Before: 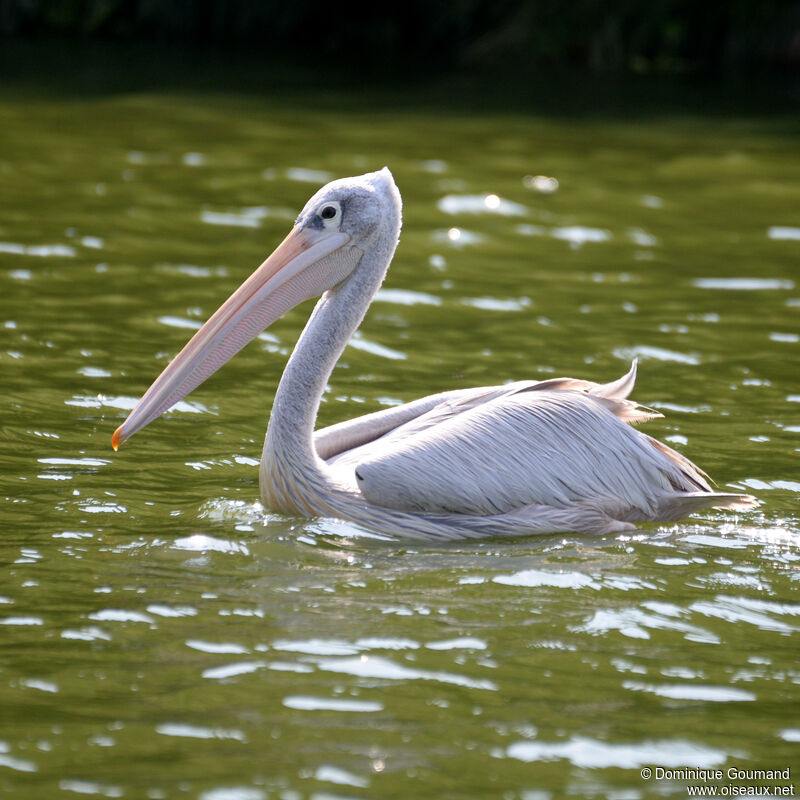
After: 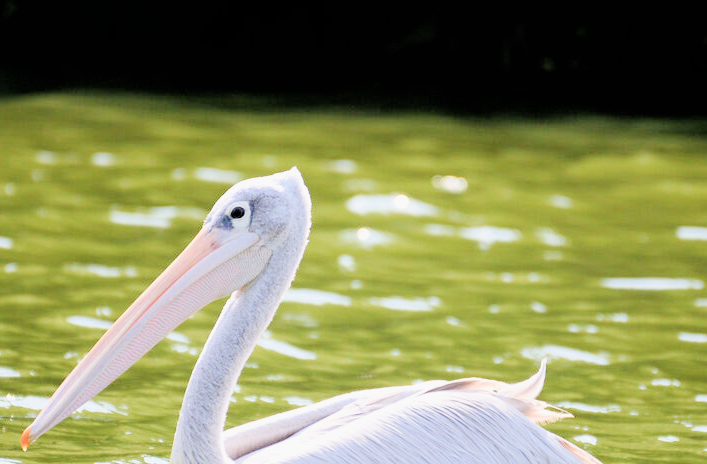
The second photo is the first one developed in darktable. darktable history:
crop and rotate: left 11.53%, bottom 41.974%
tone equalizer: -8 EV -0.411 EV, -7 EV -0.392 EV, -6 EV -0.335 EV, -5 EV -0.218 EV, -3 EV 0.199 EV, -2 EV 0.344 EV, -1 EV 0.386 EV, +0 EV 0.398 EV
exposure: black level correction 0, exposure 1.367 EV, compensate highlight preservation false
filmic rgb: black relative exposure -4.16 EV, white relative exposure 5.16 EV, hardness 2.12, contrast 1.163
